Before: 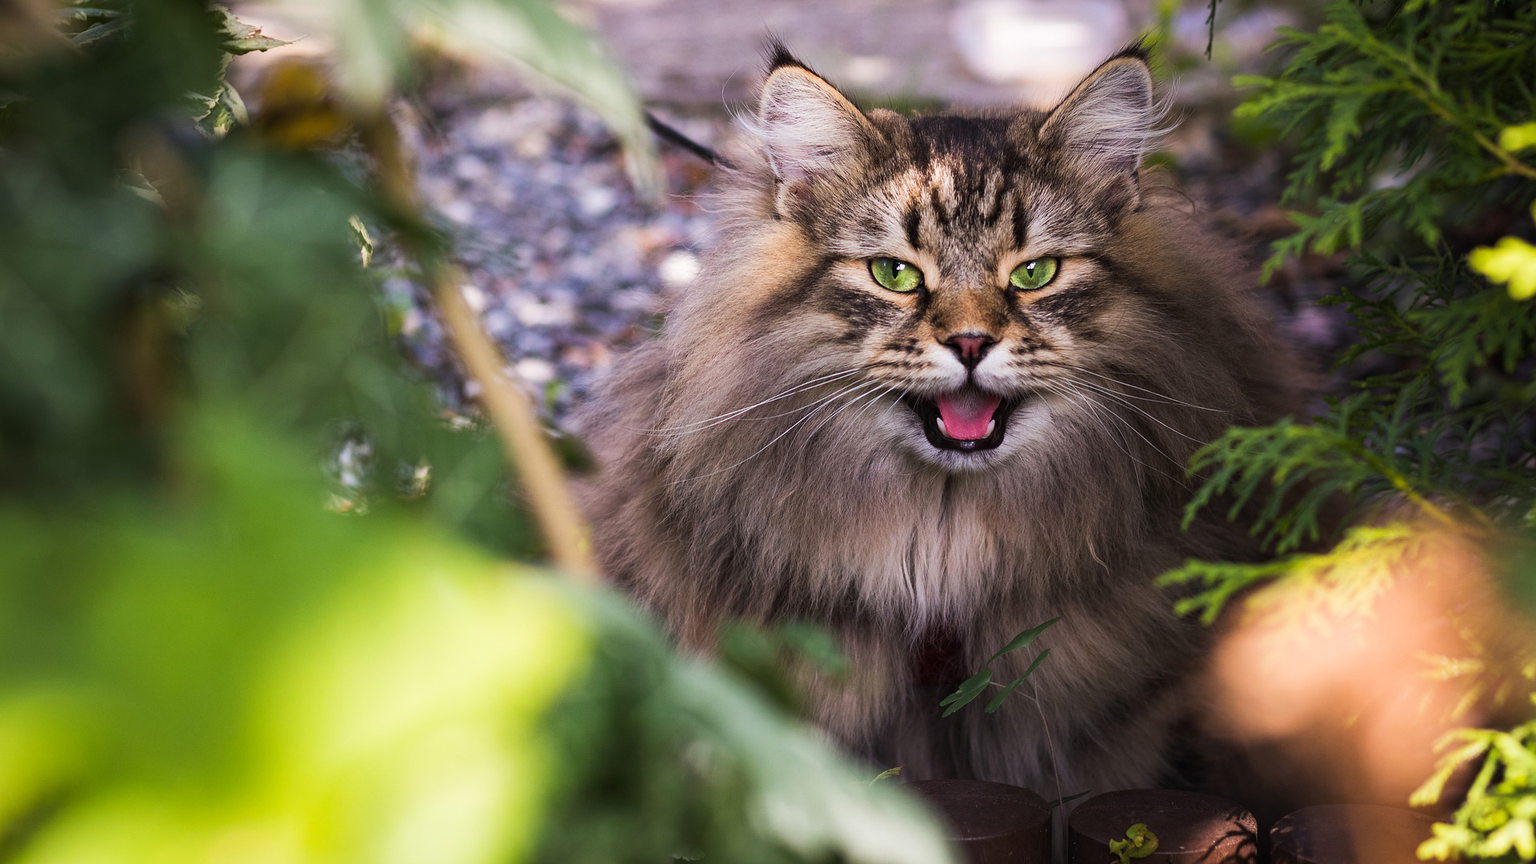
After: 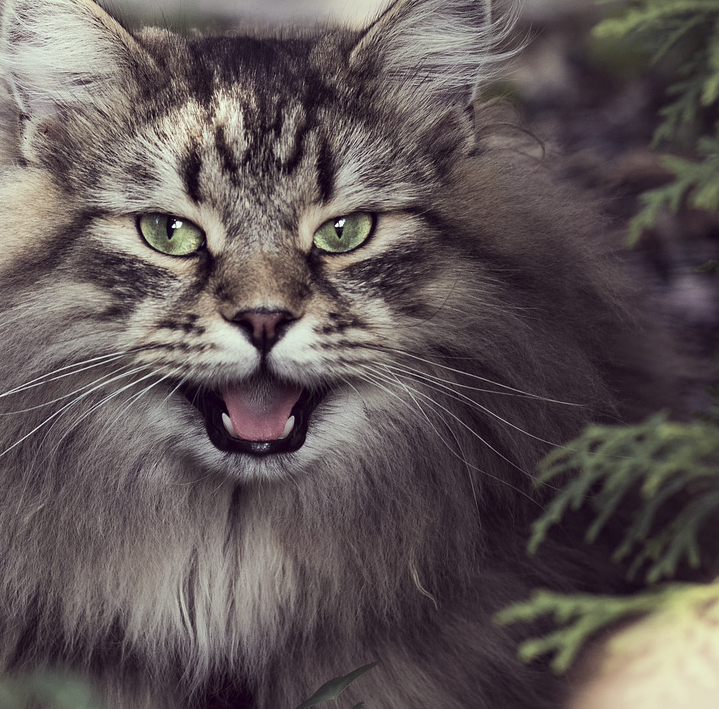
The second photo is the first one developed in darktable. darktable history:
color correction: highlights a* -20.49, highlights b* 20.58, shadows a* 19.81, shadows b* -20.41, saturation 0.389
crop and rotate: left 49.437%, top 10.153%, right 13.079%, bottom 24.186%
